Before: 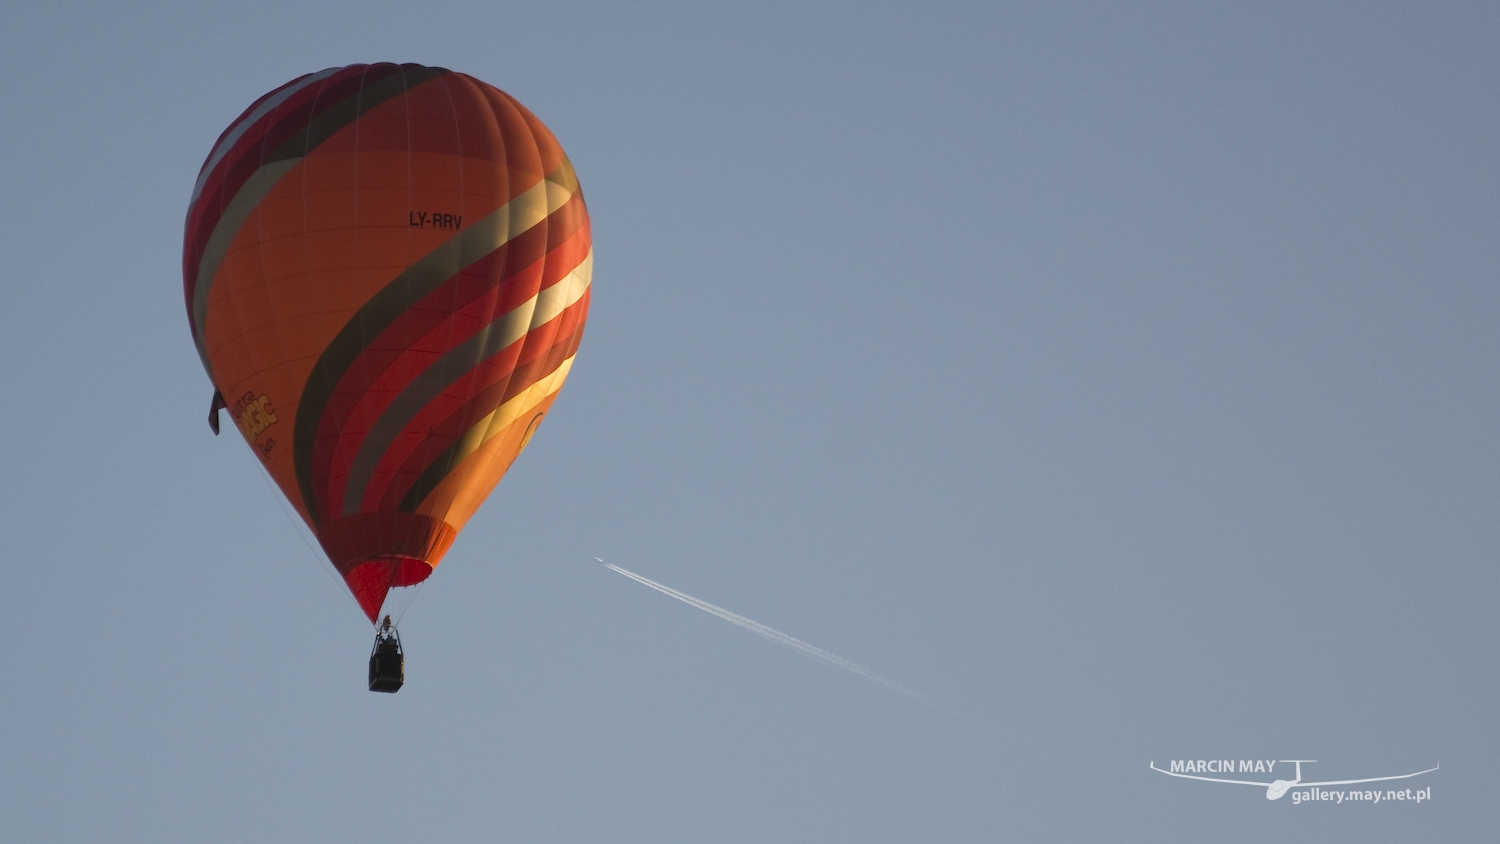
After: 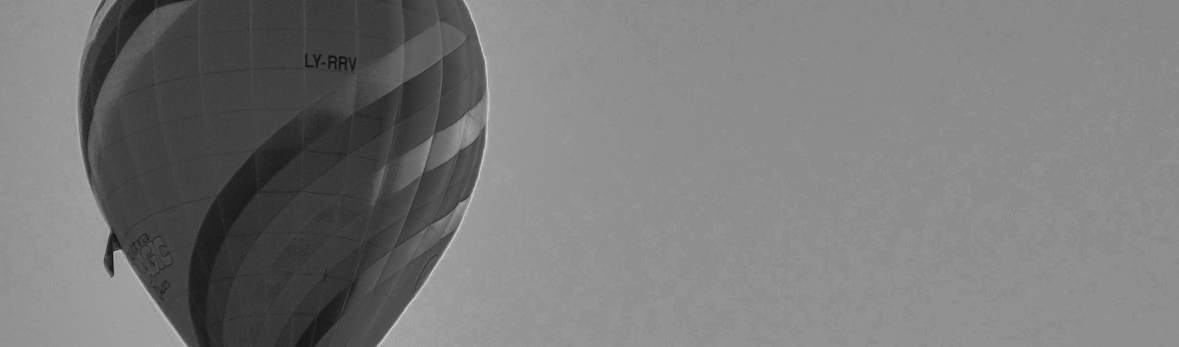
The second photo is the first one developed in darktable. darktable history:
crop: left 7.052%, top 18.76%, right 14.331%, bottom 40.124%
local contrast: on, module defaults
tone curve: curves: ch0 [(0, 0.056) (0.049, 0.073) (0.155, 0.127) (0.33, 0.331) (0.432, 0.46) (0.601, 0.655) (0.843, 0.876) (1, 0.965)]; ch1 [(0, 0) (0.339, 0.334) (0.445, 0.419) (0.476, 0.454) (0.497, 0.494) (0.53, 0.511) (0.557, 0.549) (0.613, 0.614) (0.728, 0.729) (1, 1)]; ch2 [(0, 0) (0.327, 0.318) (0.417, 0.426) (0.46, 0.453) (0.502, 0.5) (0.526, 0.52) (0.54, 0.543) (0.606, 0.61) (0.74, 0.716) (1, 1)], color space Lab, linked channels, preserve colors none
exposure: black level correction 0, exposure 1.383 EV, compensate highlight preservation false
filmic rgb: black relative exposure -6.12 EV, white relative exposure 6.96 EV, hardness 2.25, color science v6 (2022)
shadows and highlights: soften with gaussian
color zones: curves: ch0 [(0.002, 0.429) (0.121, 0.212) (0.198, 0.113) (0.276, 0.344) (0.331, 0.541) (0.41, 0.56) (0.482, 0.289) (0.619, 0.227) (0.721, 0.18) (0.821, 0.435) (0.928, 0.555) (1, 0.587)]; ch1 [(0, 0) (0.143, 0) (0.286, 0) (0.429, 0) (0.571, 0) (0.714, 0) (0.857, 0)]
